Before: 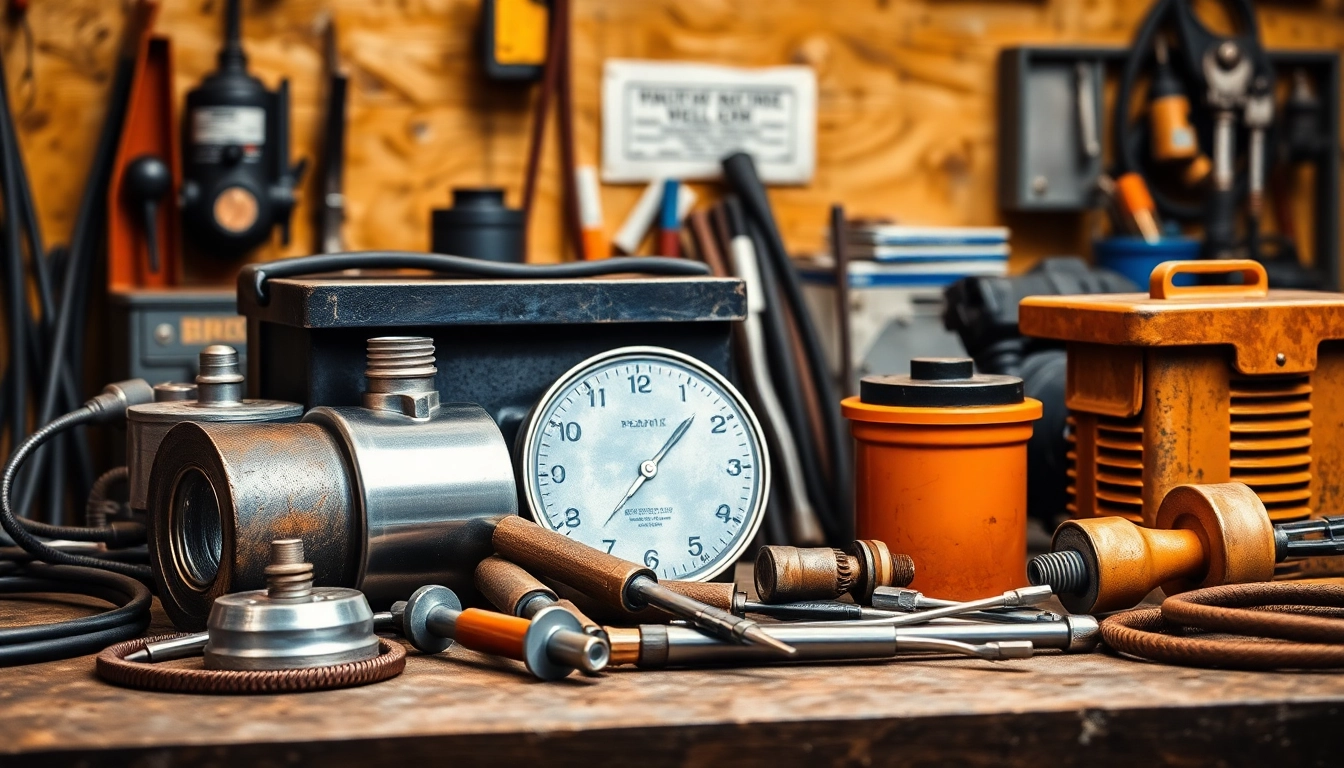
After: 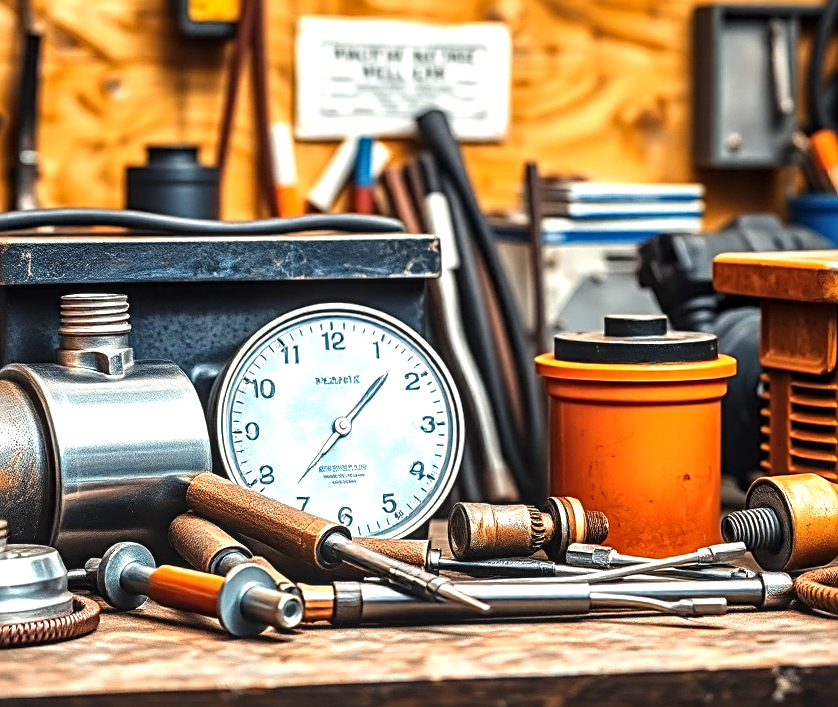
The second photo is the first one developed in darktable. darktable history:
exposure: black level correction 0, exposure 0.679 EV, compensate exposure bias true, compensate highlight preservation false
crop and rotate: left 22.815%, top 5.619%, right 14.818%, bottom 2.26%
sharpen: radius 3.095
local contrast: on, module defaults
levels: white 99.89%
